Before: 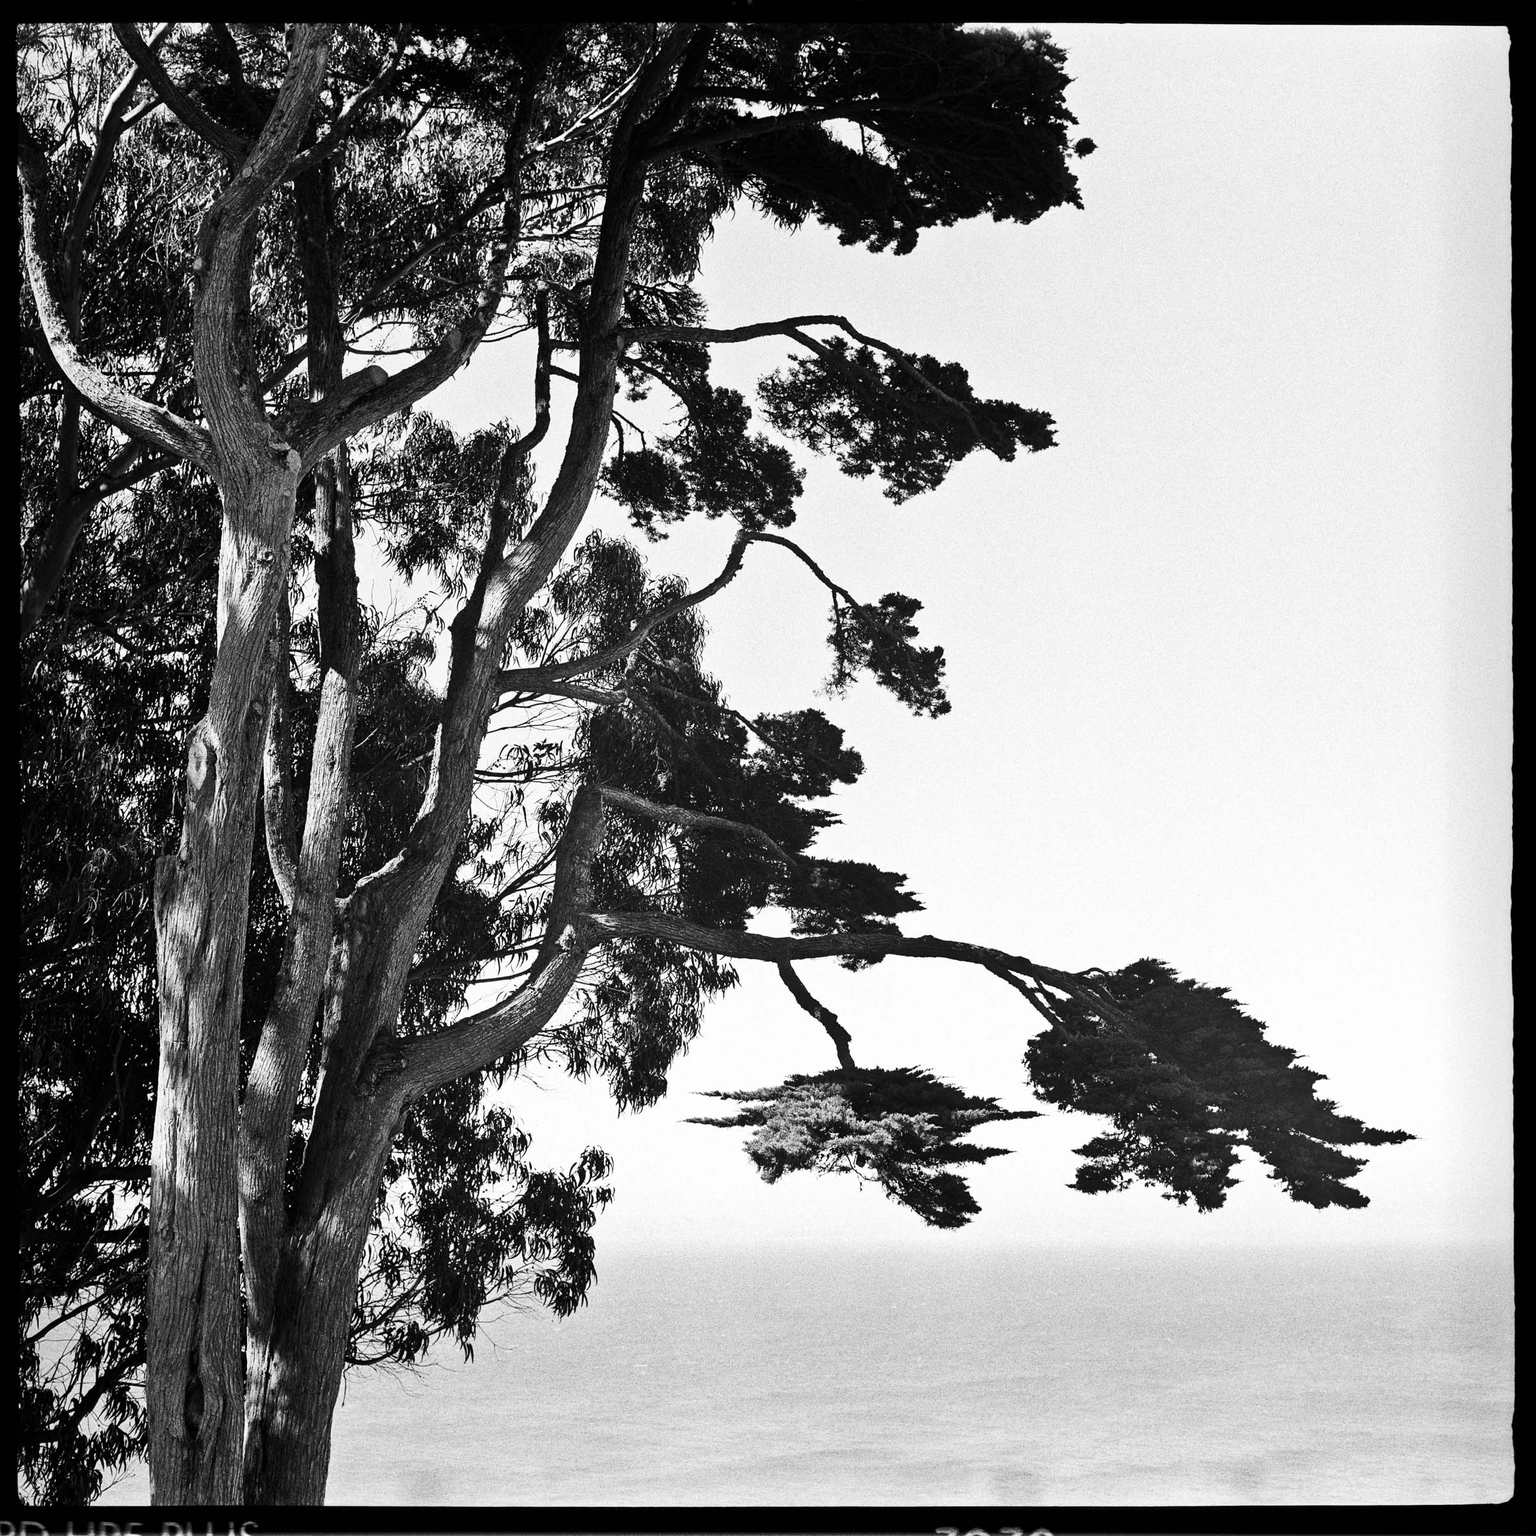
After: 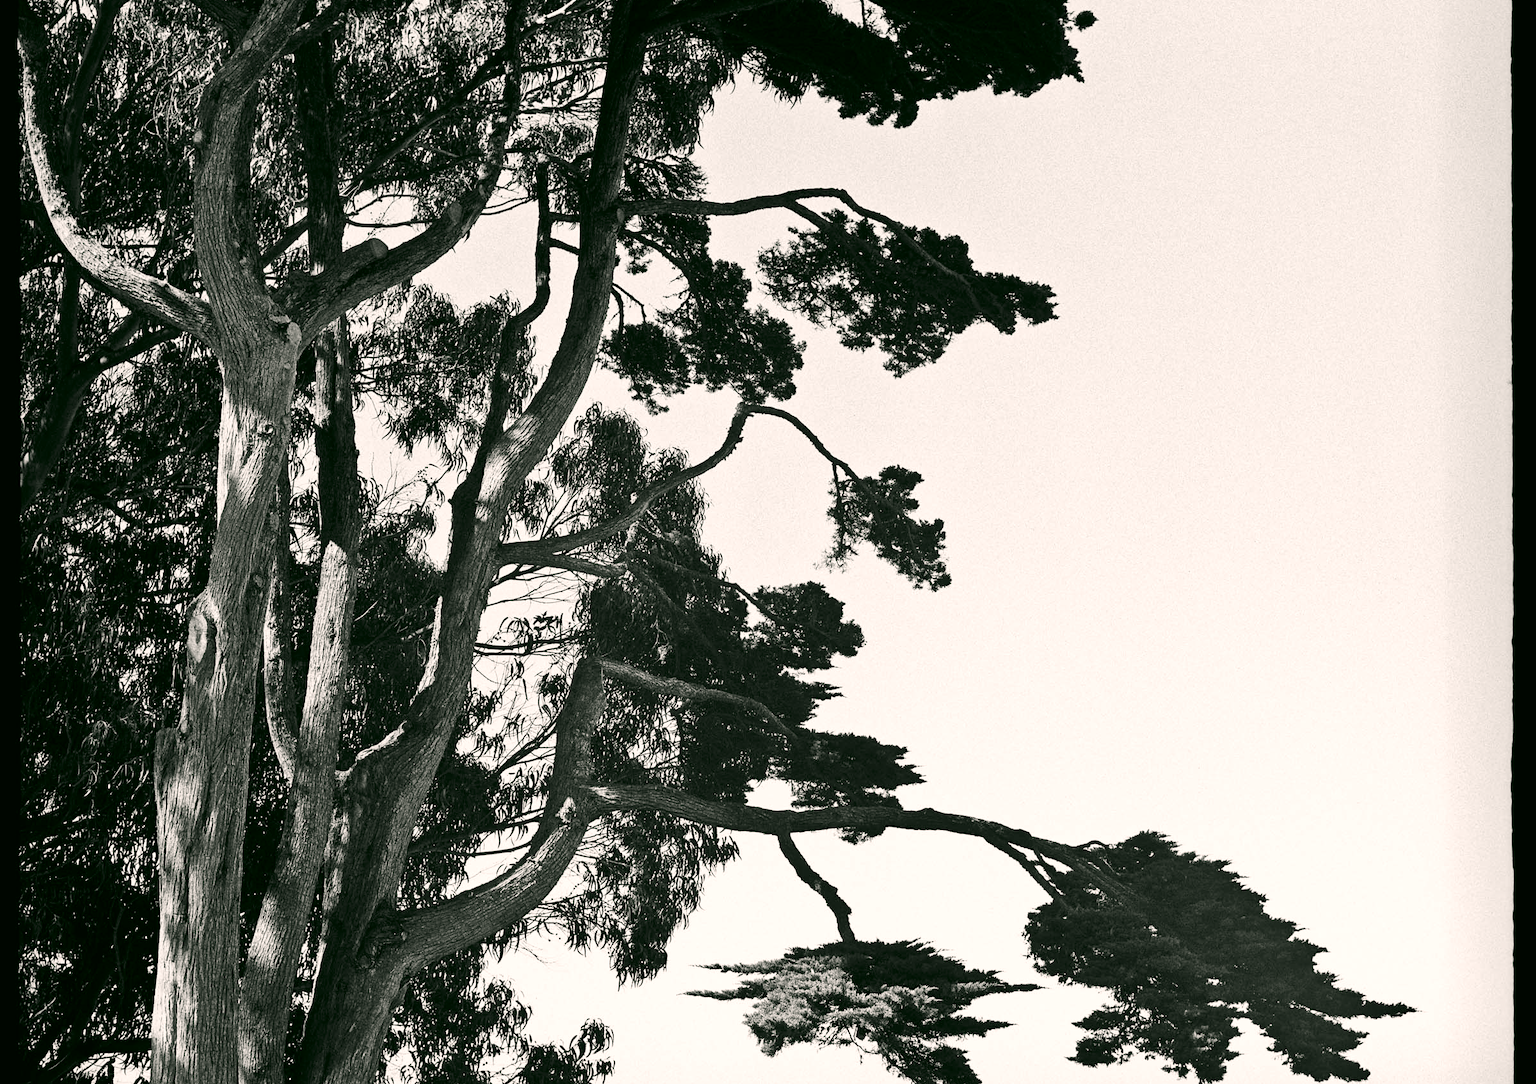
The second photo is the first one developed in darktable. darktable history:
exposure: exposure 0.023 EV, compensate highlight preservation false
color correction: highlights a* 3.95, highlights b* 4.95, shadows a* -8.15, shadows b* 4.67
crop and rotate: top 8.315%, bottom 21.021%
